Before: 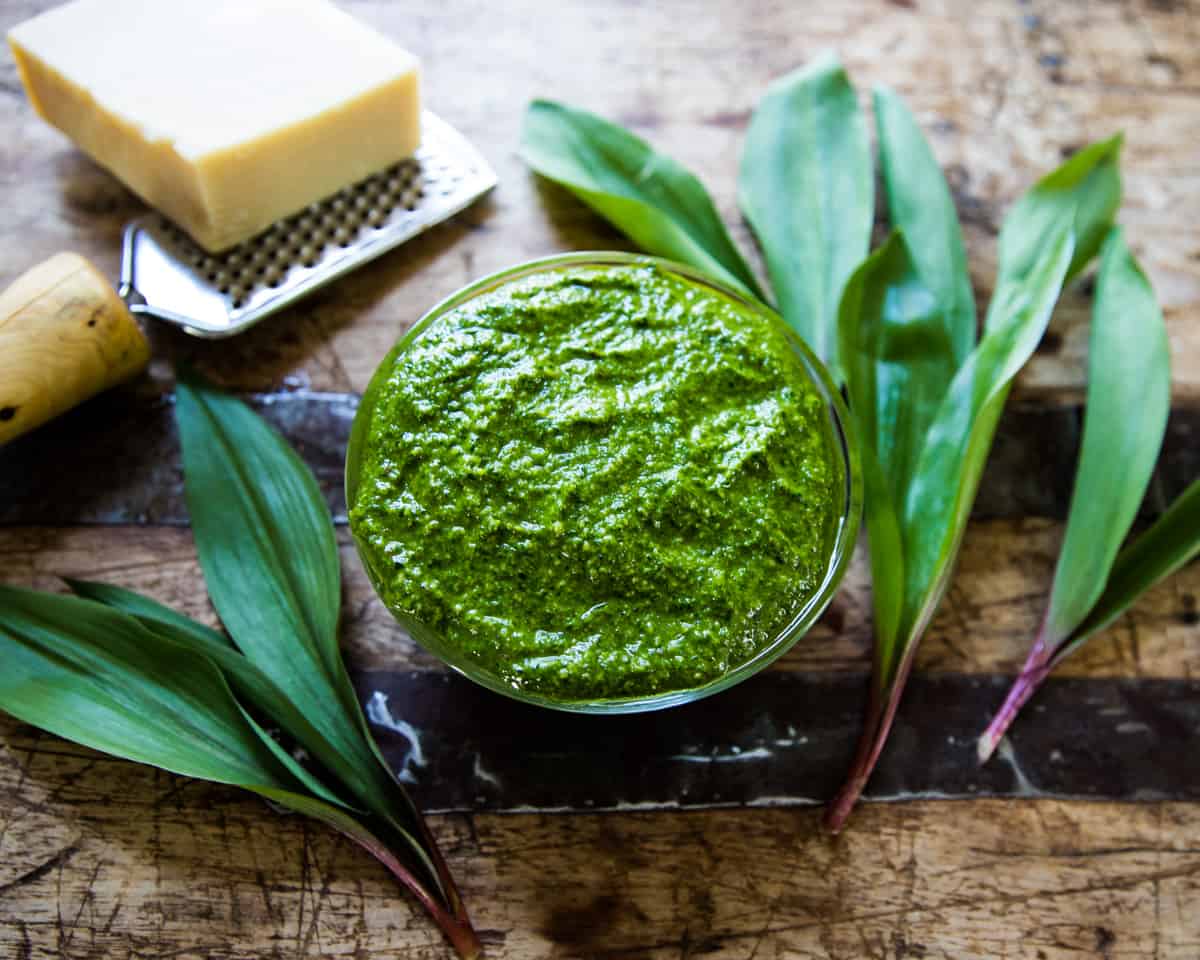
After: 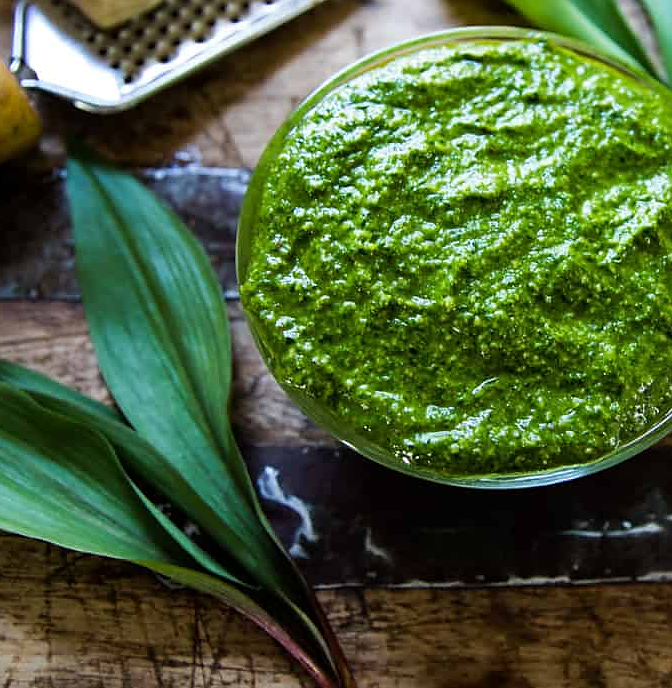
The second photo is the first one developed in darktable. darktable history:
crop: left 9.085%, top 23.533%, right 34.851%, bottom 4.705%
sharpen: radius 0.981, amount 0.612
